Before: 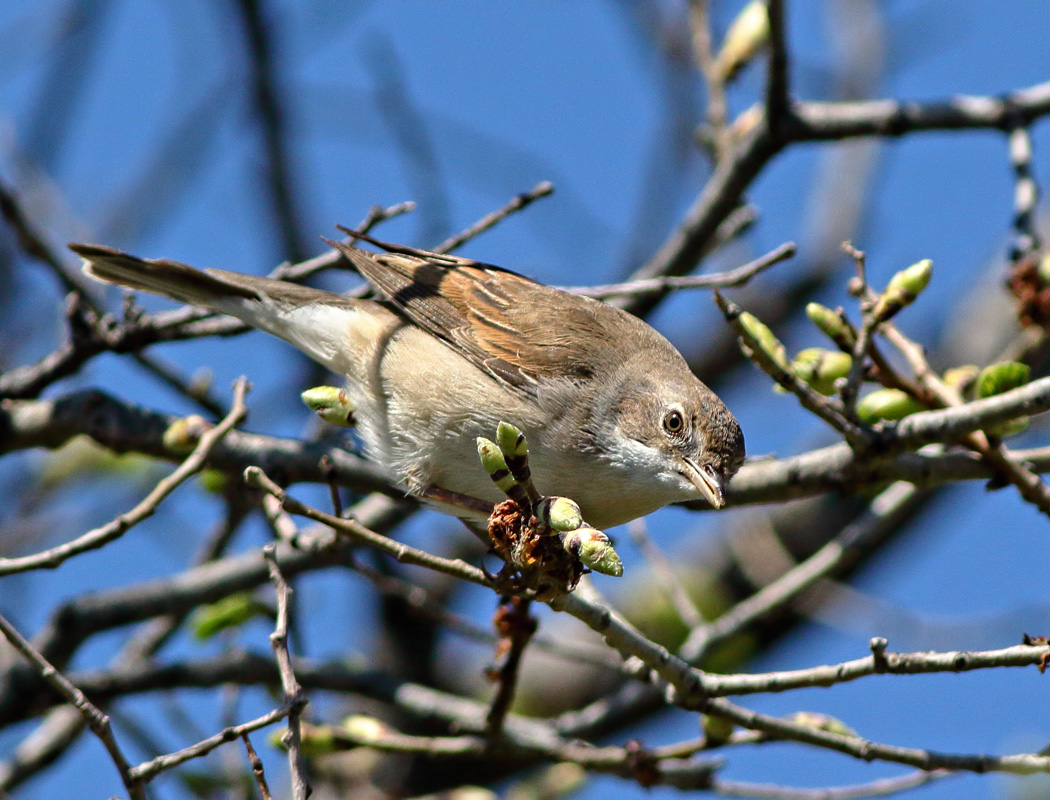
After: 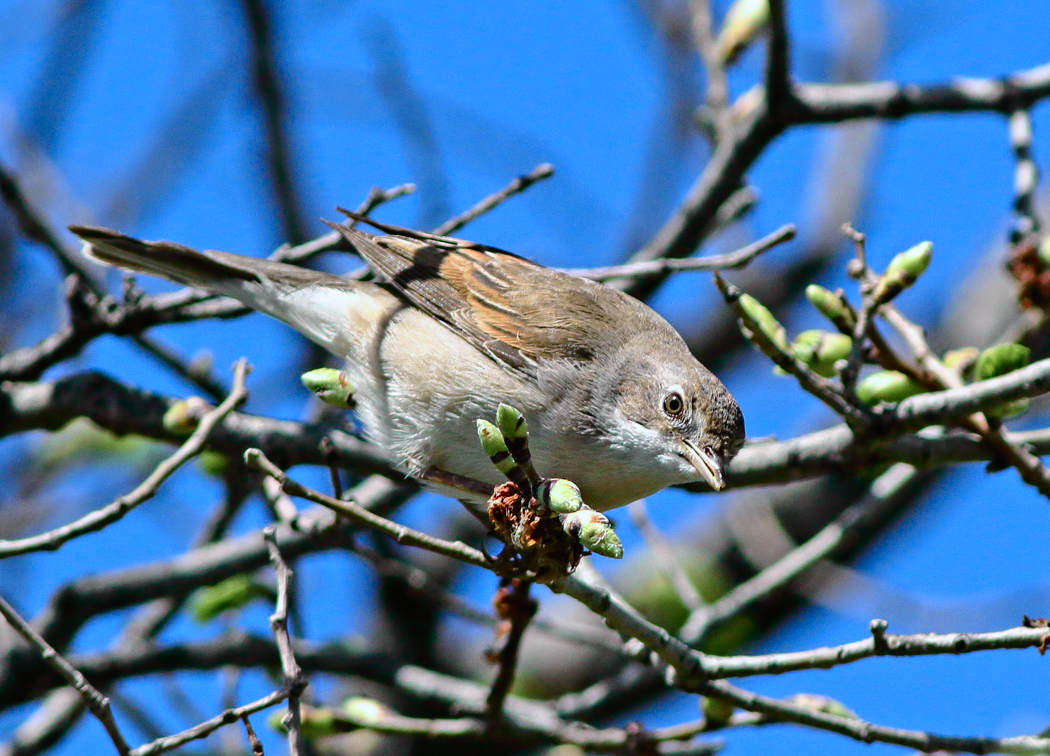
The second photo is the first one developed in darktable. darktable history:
tone curve: curves: ch0 [(0, 0.008) (0.107, 0.091) (0.283, 0.287) (0.461, 0.498) (0.64, 0.679) (0.822, 0.841) (0.998, 0.978)]; ch1 [(0, 0) (0.316, 0.349) (0.466, 0.442) (0.502, 0.5) (0.527, 0.519) (0.561, 0.553) (0.608, 0.629) (0.669, 0.704) (0.859, 0.899) (1, 1)]; ch2 [(0, 0) (0.33, 0.301) (0.421, 0.443) (0.473, 0.498) (0.502, 0.504) (0.522, 0.525) (0.592, 0.61) (0.705, 0.7) (1, 1)], color space Lab, independent channels, preserve colors none
crop and rotate: top 2.298%, bottom 3.15%
color calibration: illuminant as shot in camera, x 0.37, y 0.382, temperature 4316.09 K
